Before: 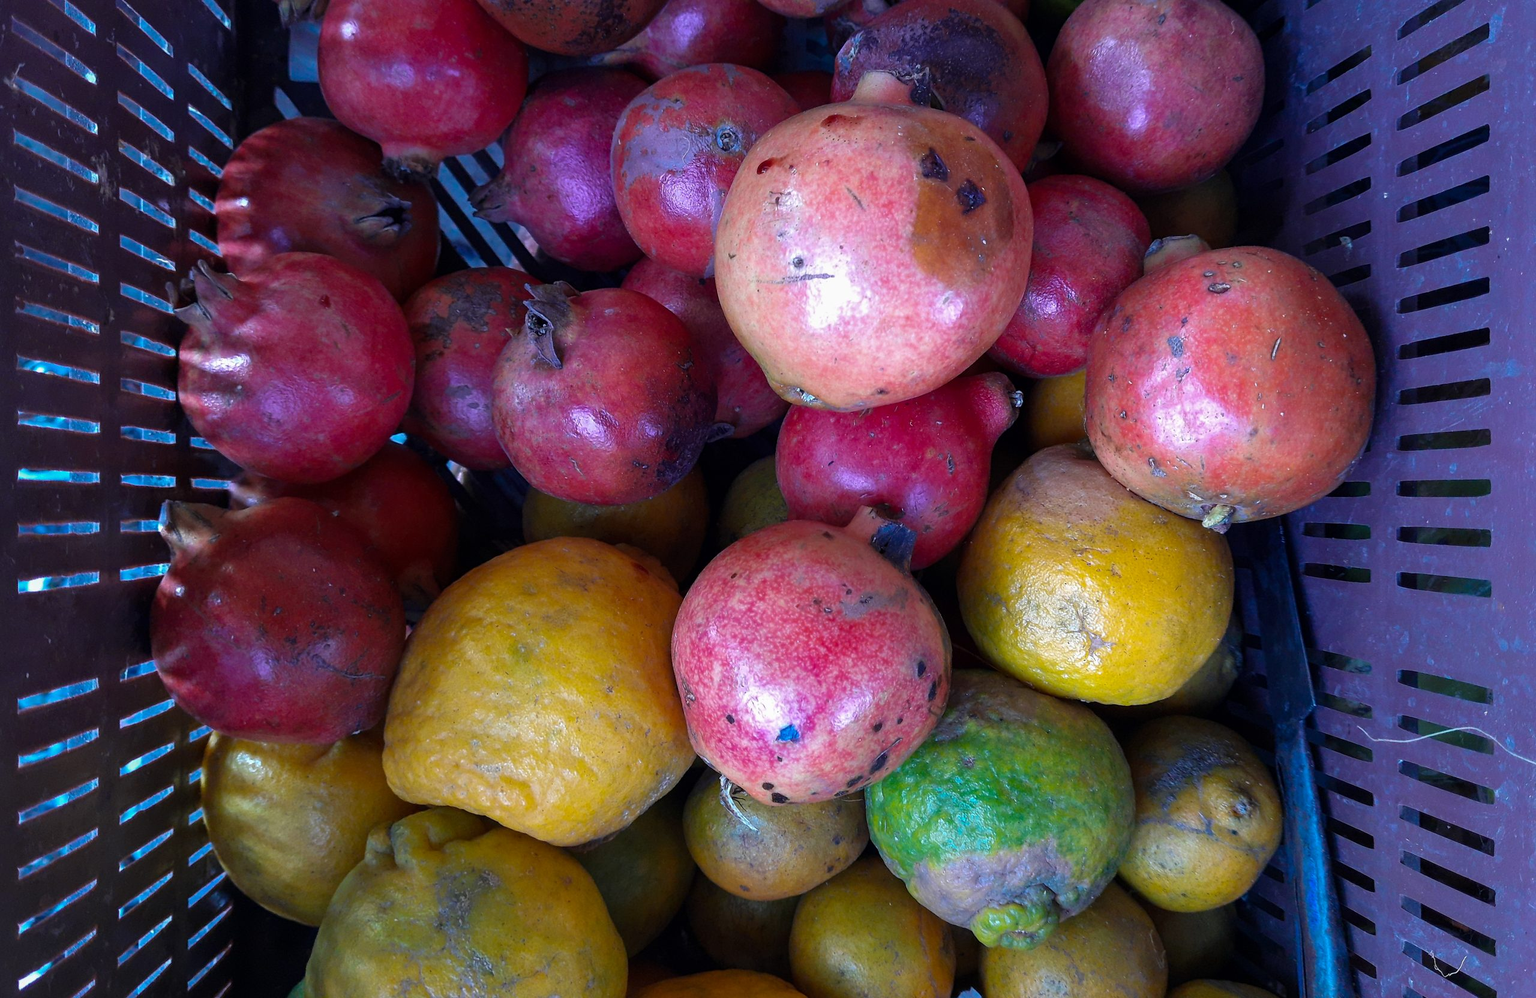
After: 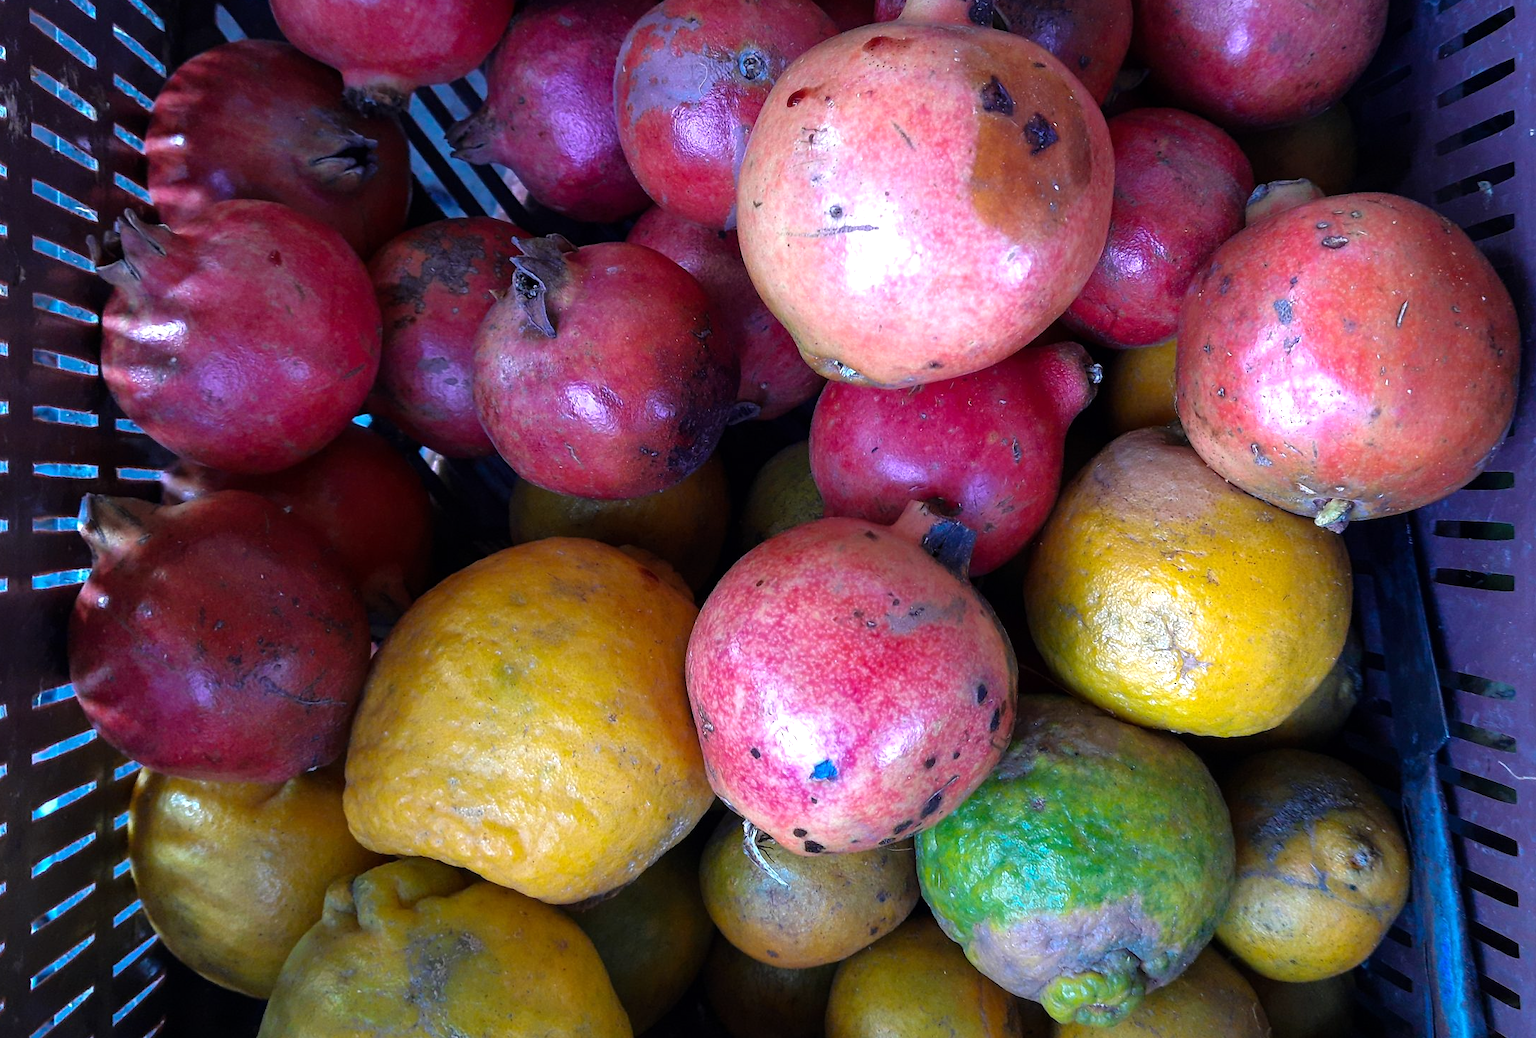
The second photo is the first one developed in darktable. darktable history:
tone equalizer: -8 EV -0.407 EV, -7 EV -0.402 EV, -6 EV -0.311 EV, -5 EV -0.247 EV, -3 EV 0.247 EV, -2 EV 0.317 EV, -1 EV 0.391 EV, +0 EV 0.44 EV
crop: left 6.067%, top 8.416%, right 9.551%, bottom 3.788%
